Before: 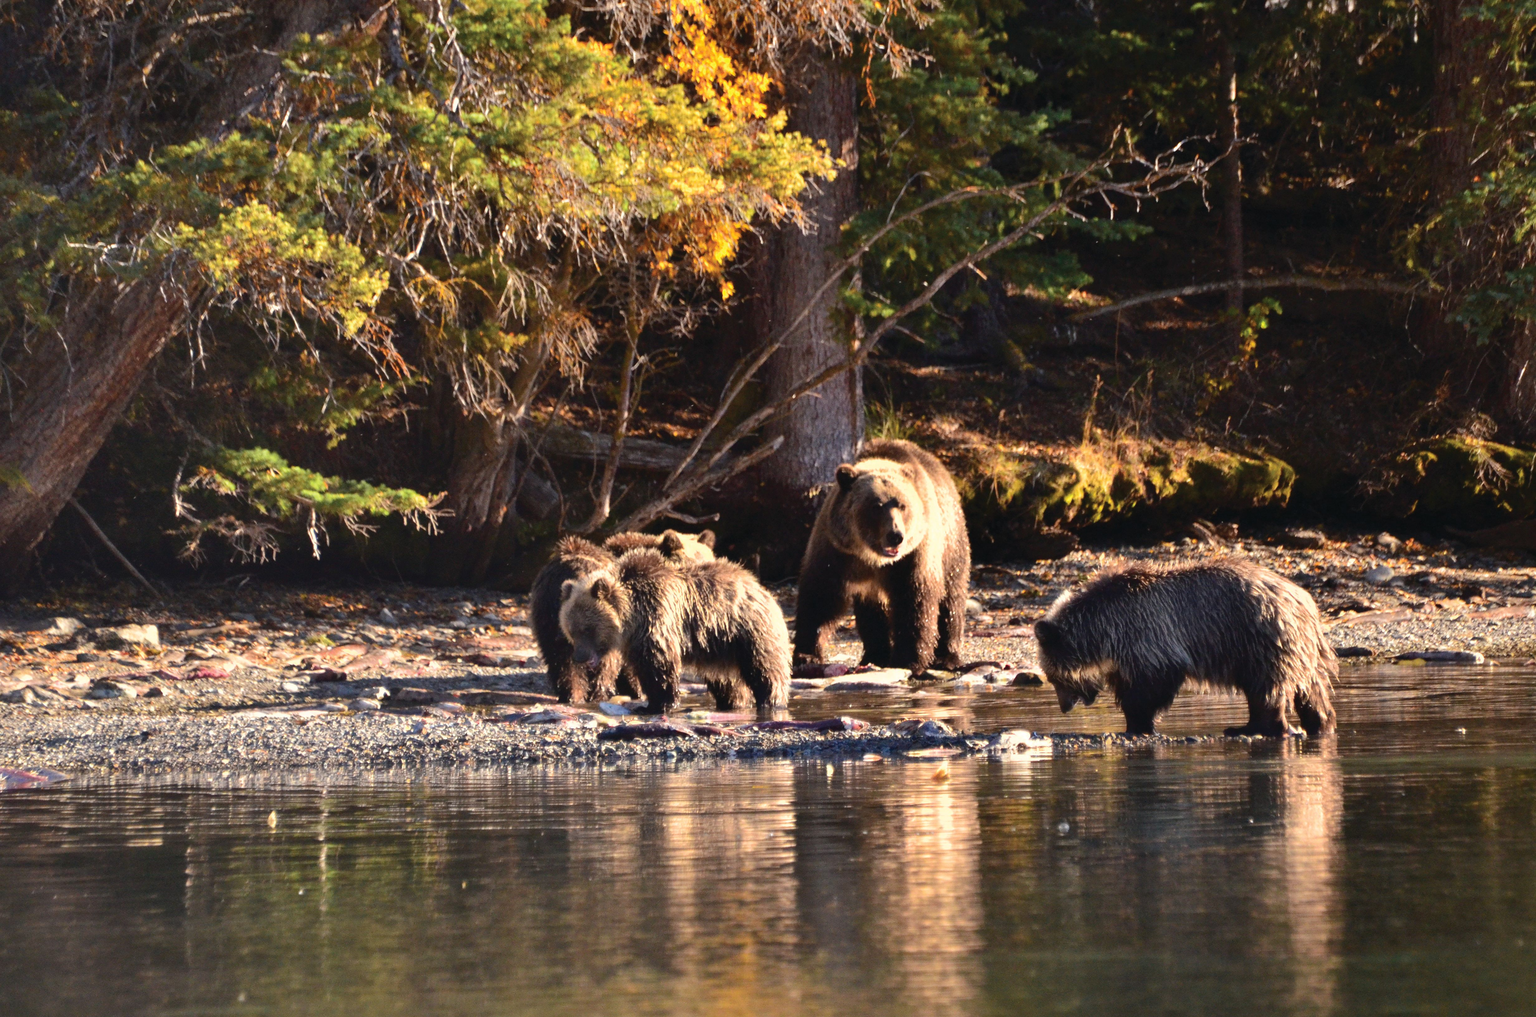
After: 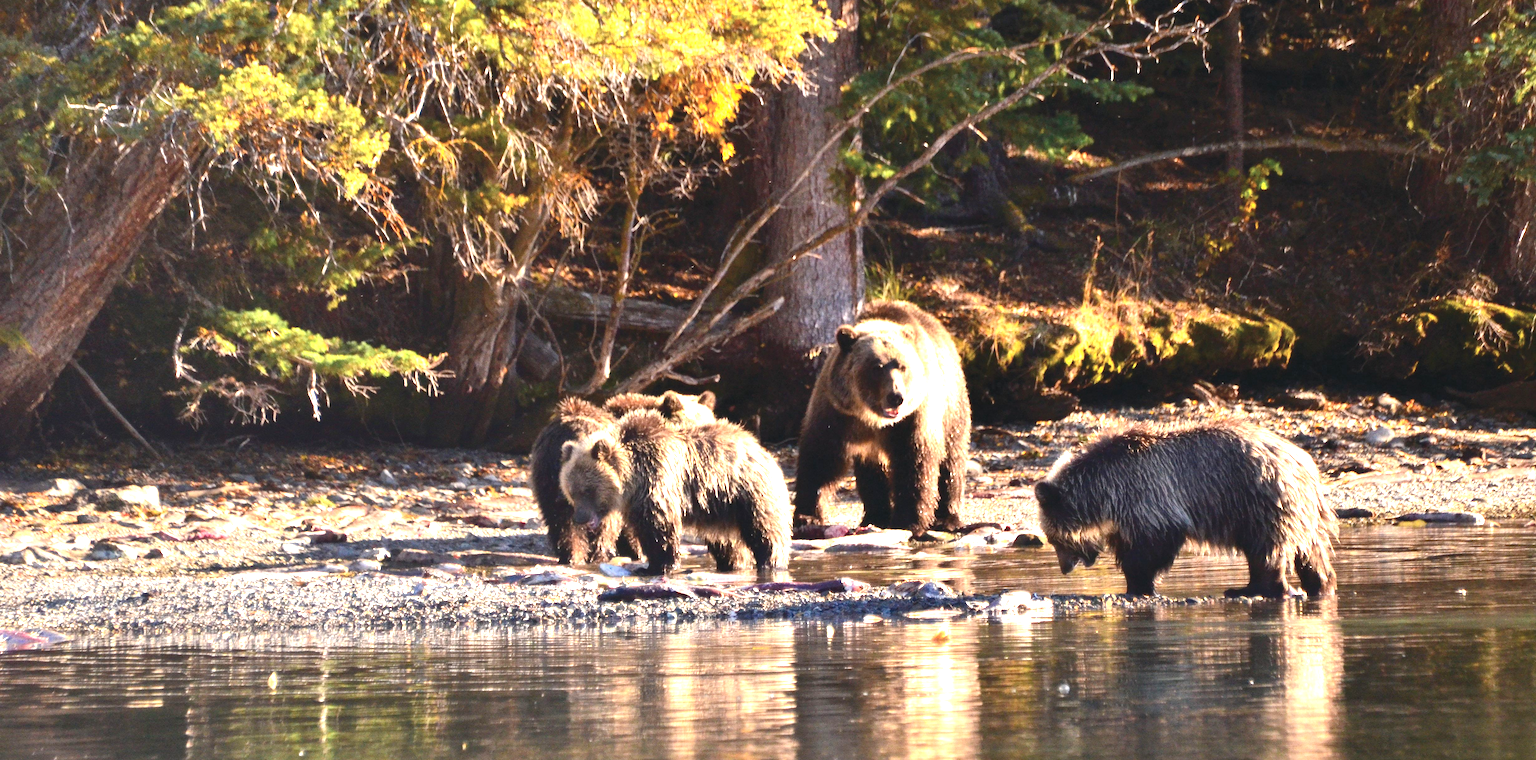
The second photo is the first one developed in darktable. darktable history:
crop: top 13.698%, bottom 11.407%
exposure: black level correction 0, exposure 1.102 EV, compensate exposure bias true, compensate highlight preservation false
